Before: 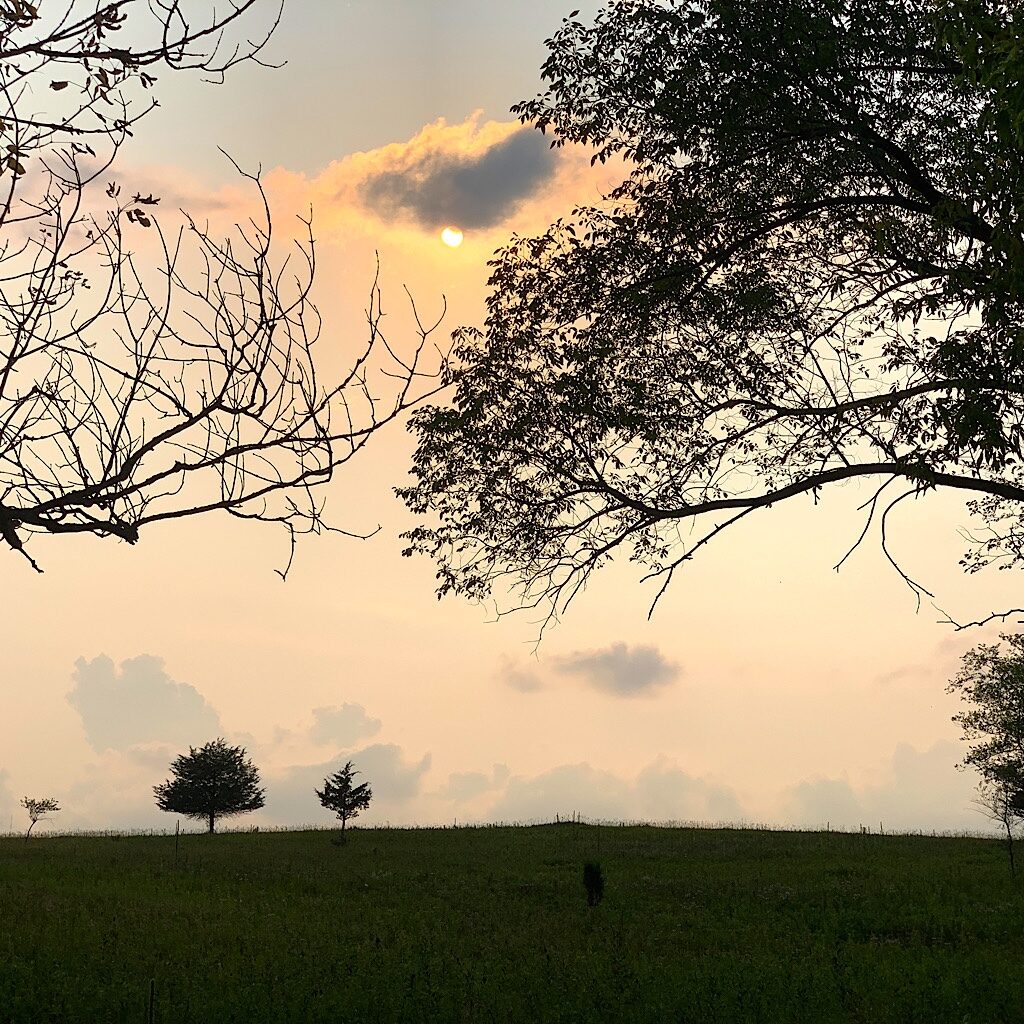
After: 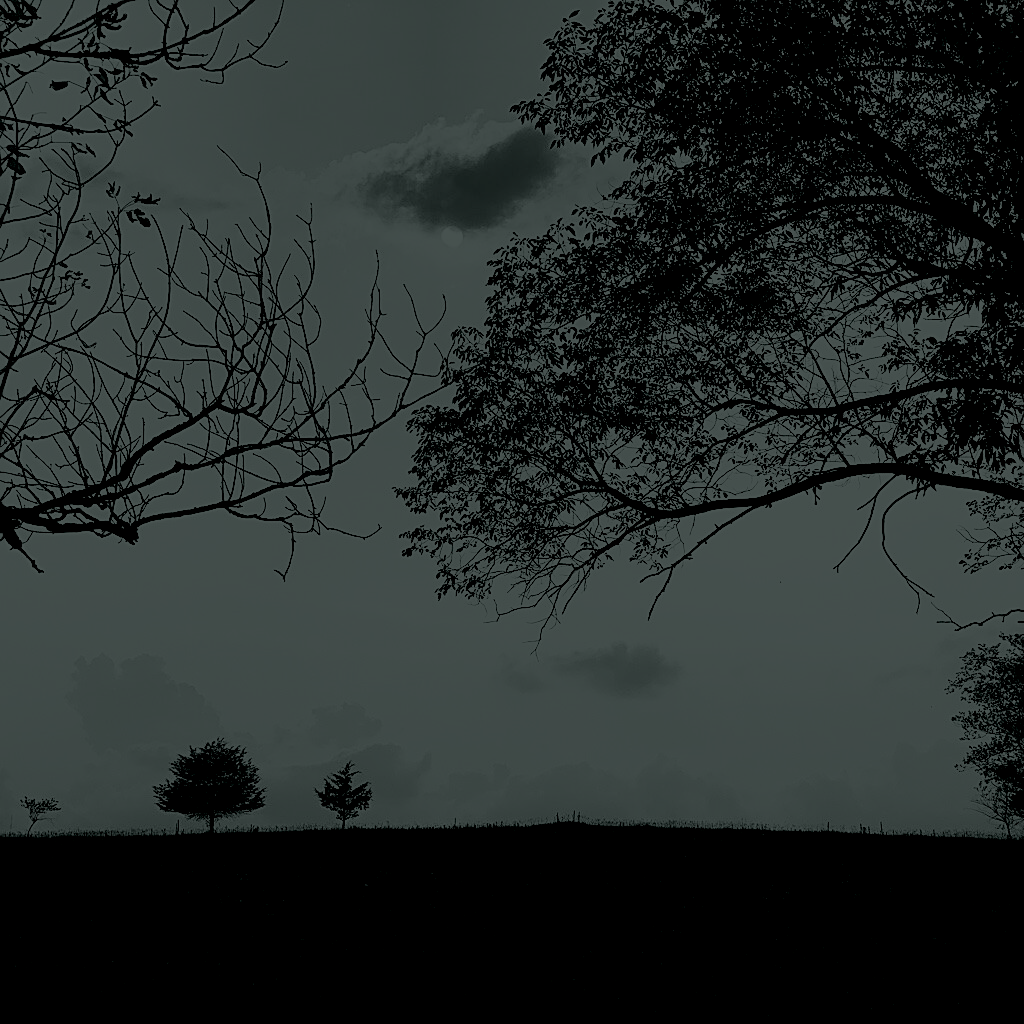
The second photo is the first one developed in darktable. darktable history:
color contrast: green-magenta contrast 1.1, blue-yellow contrast 1.1, unbound 0
colorize: hue 90°, saturation 19%, lightness 1.59%, version 1
sharpen: on, module defaults
sigmoid: contrast 1.69, skew -0.23, preserve hue 0%, red attenuation 0.1, red rotation 0.035, green attenuation 0.1, green rotation -0.017, blue attenuation 0.15, blue rotation -0.052, base primaries Rec2020
